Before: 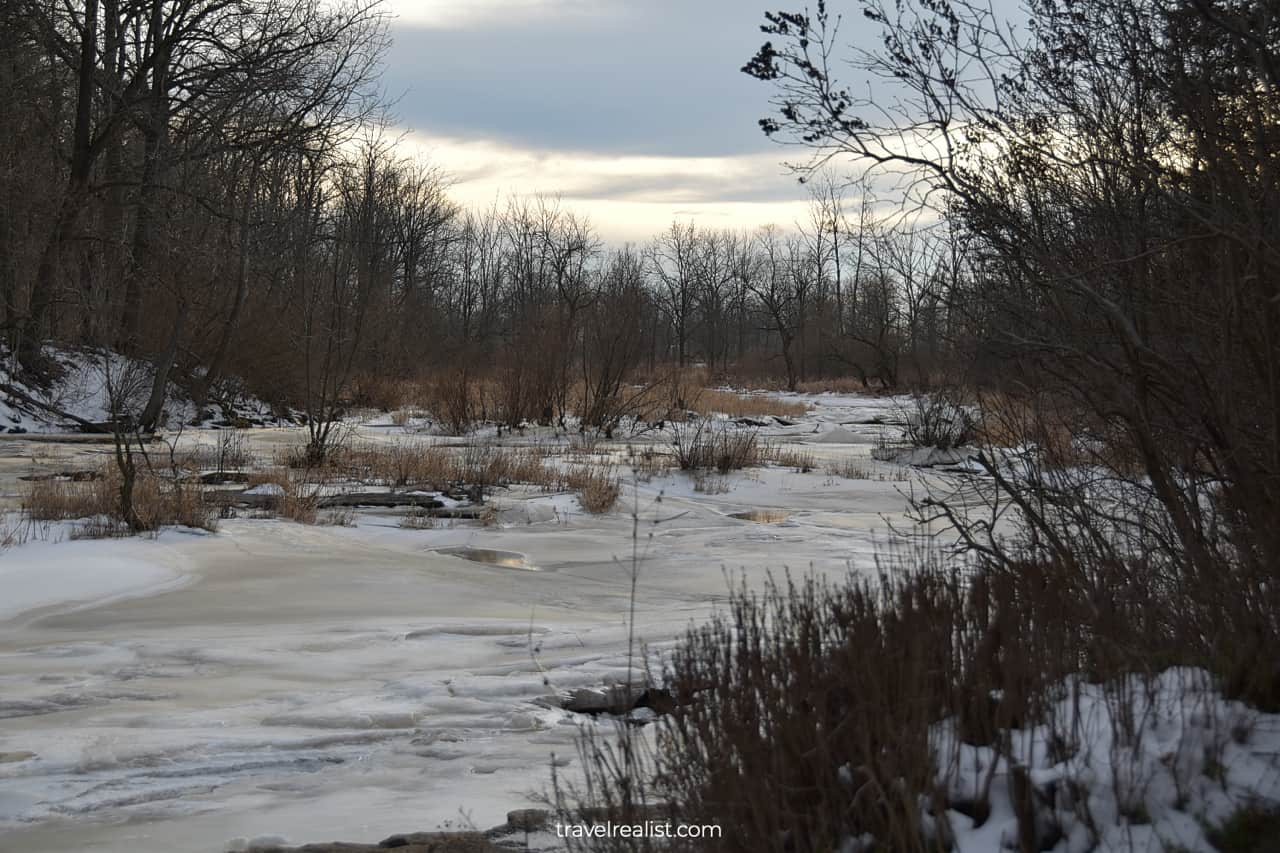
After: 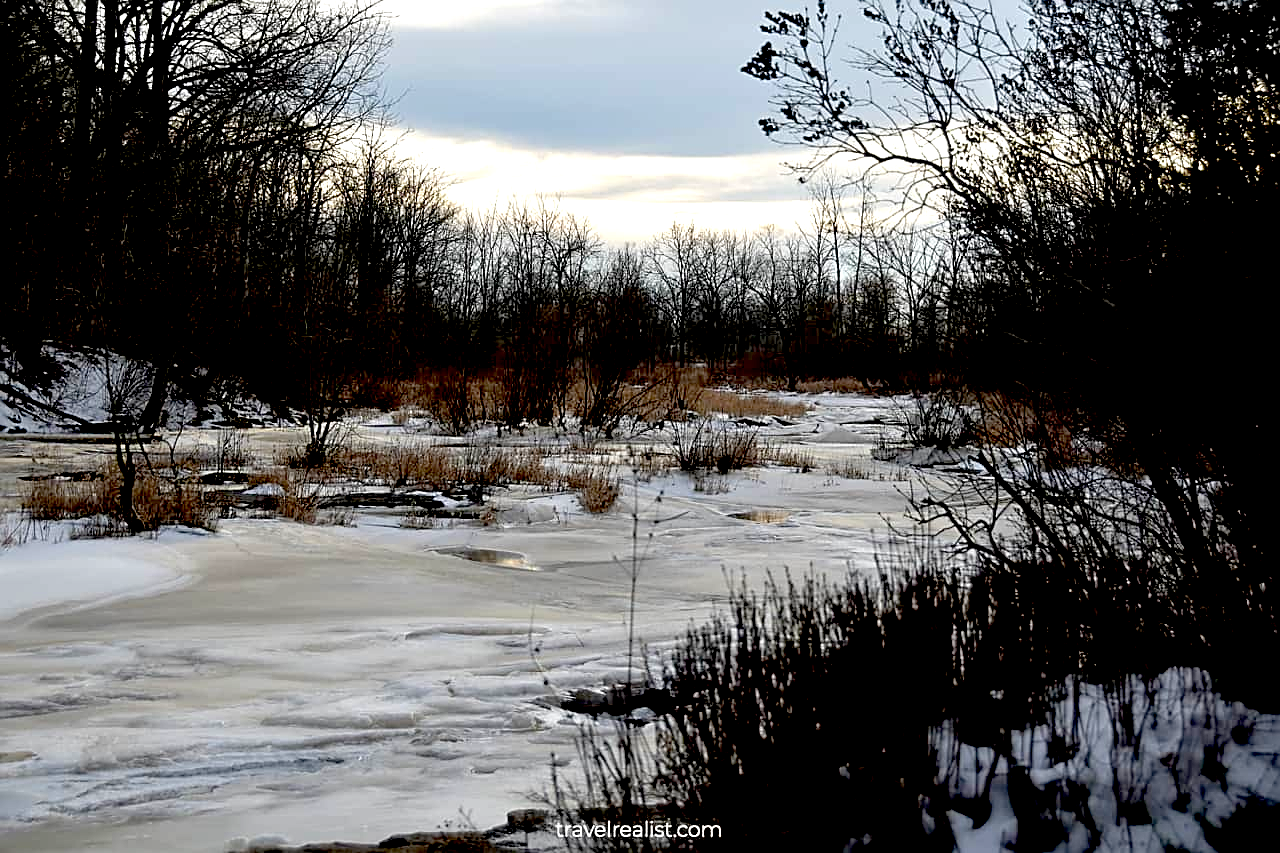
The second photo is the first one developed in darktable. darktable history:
sharpen: on, module defaults
exposure: black level correction 0.039, exposure 0.499 EV, compensate highlight preservation false
